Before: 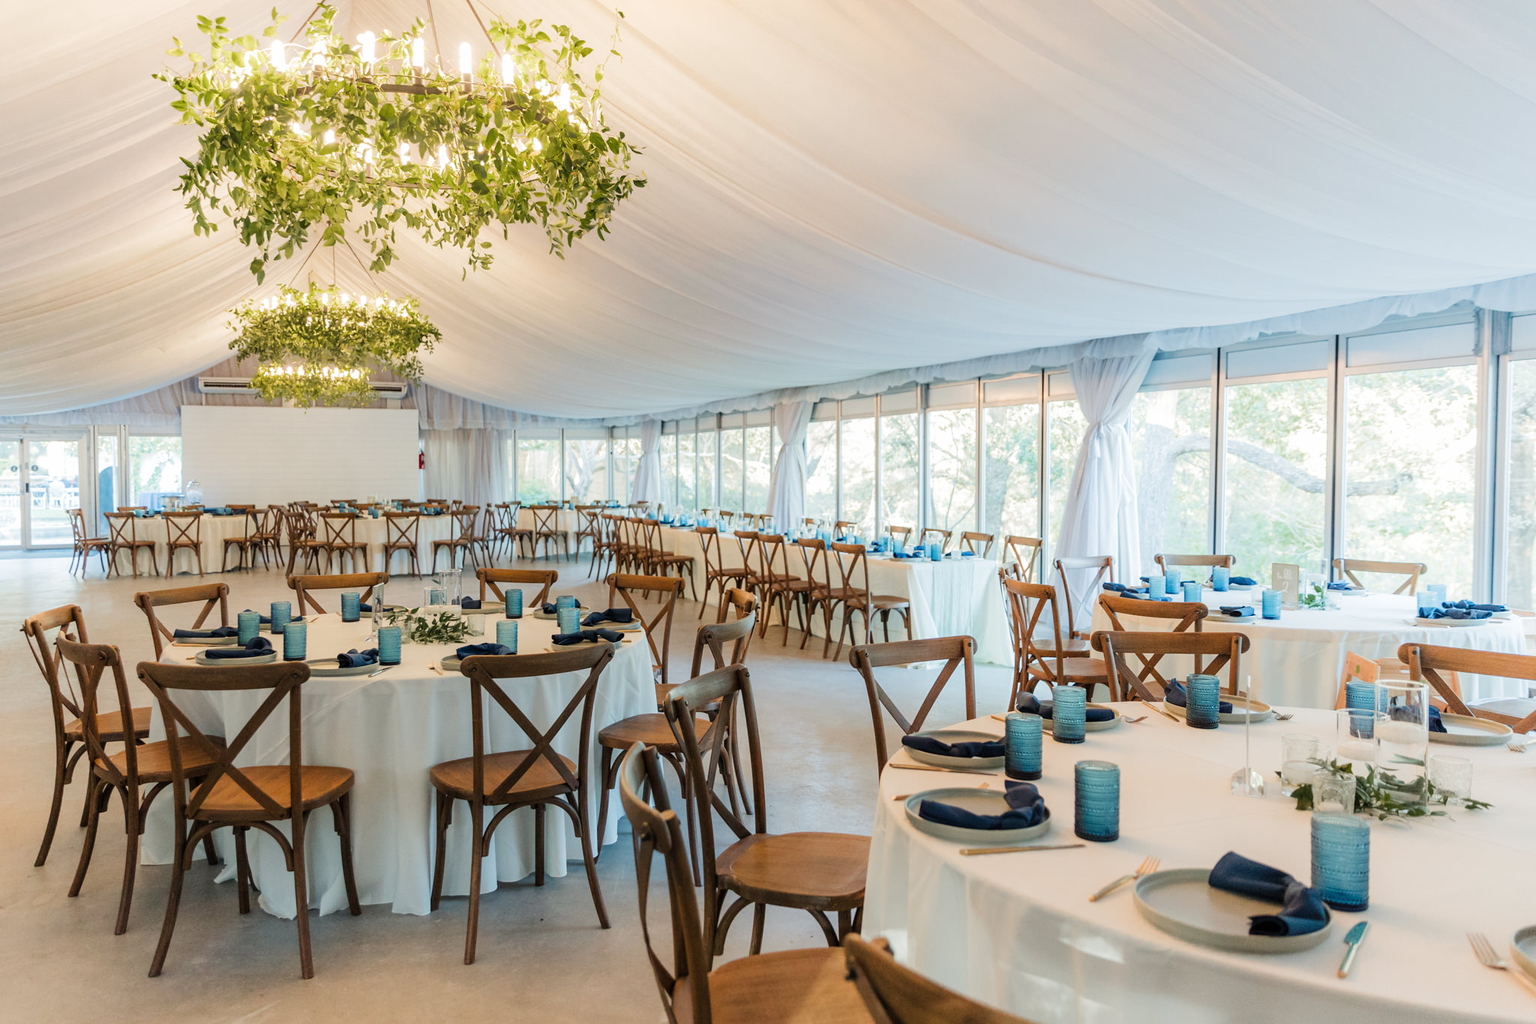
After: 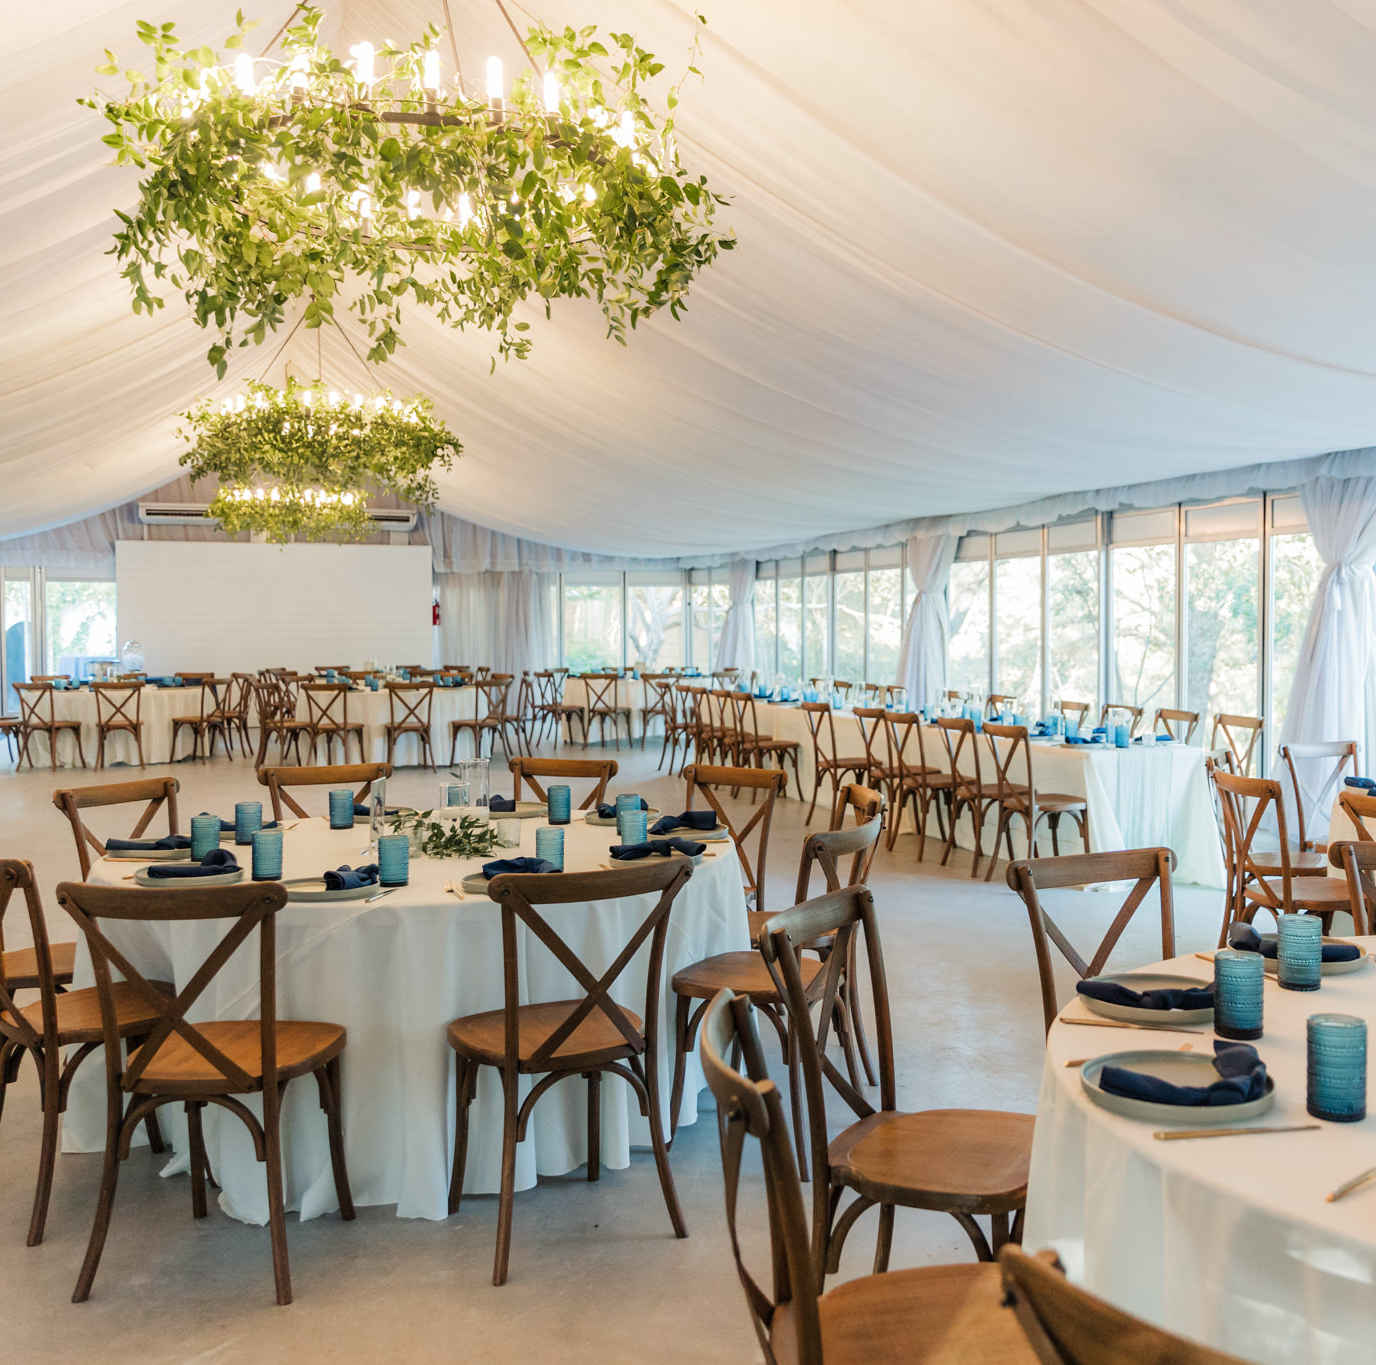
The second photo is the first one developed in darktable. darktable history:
crop and rotate: left 6.16%, right 26.638%
